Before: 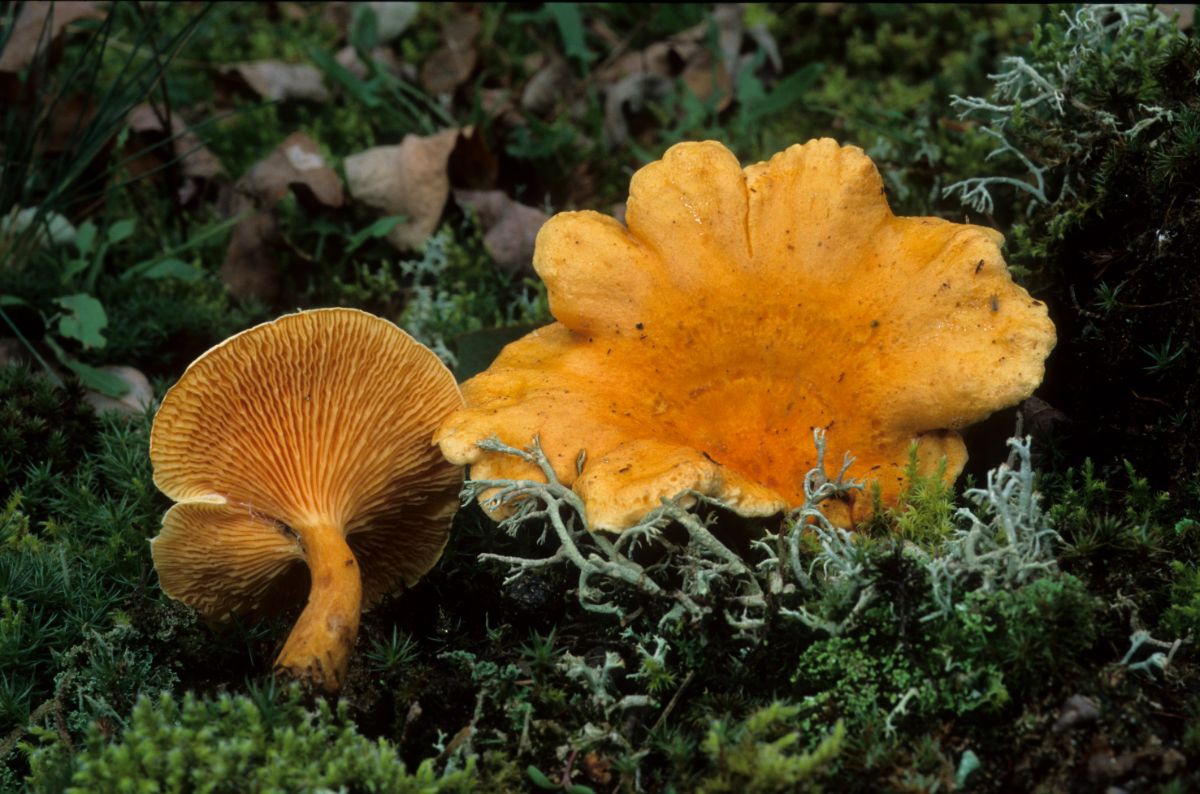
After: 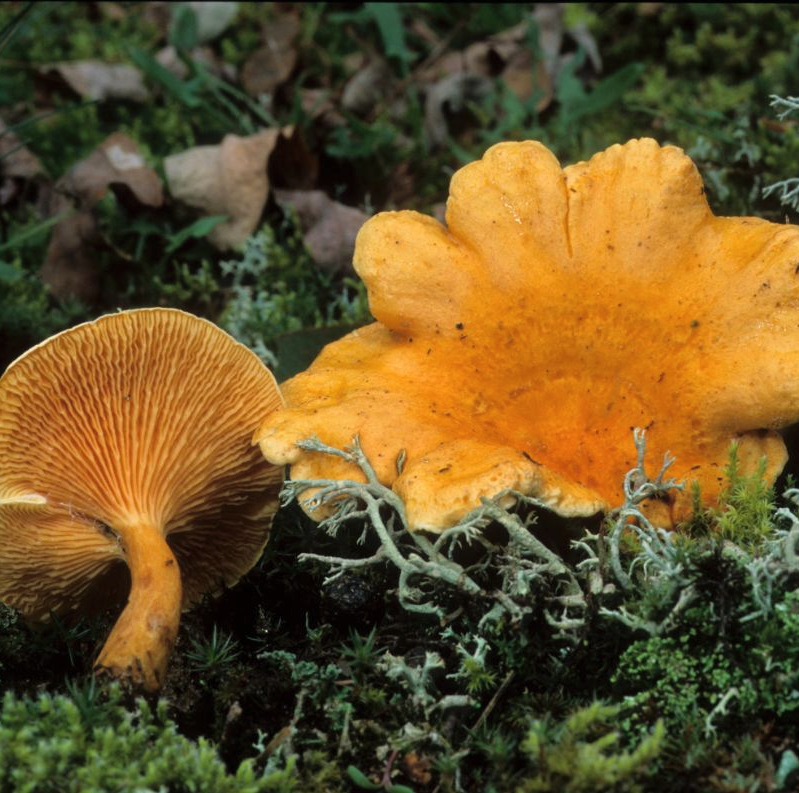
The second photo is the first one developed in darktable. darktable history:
contrast brightness saturation: contrast 0.05, brightness 0.06, saturation 0.01
crop and rotate: left 15.055%, right 18.278%
